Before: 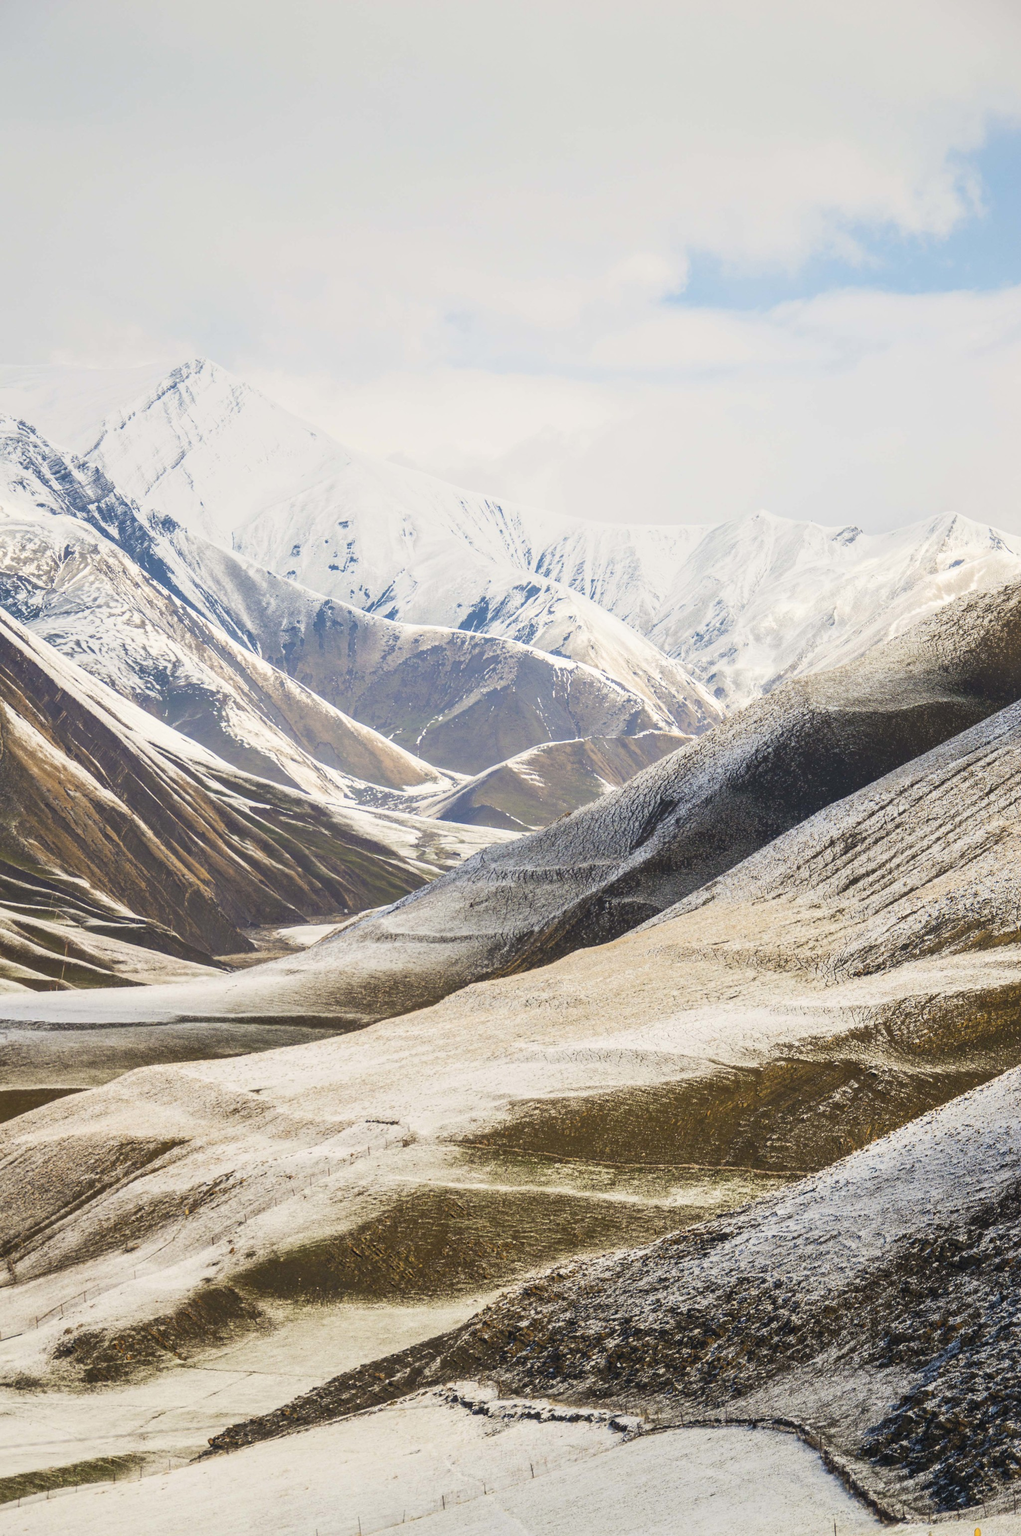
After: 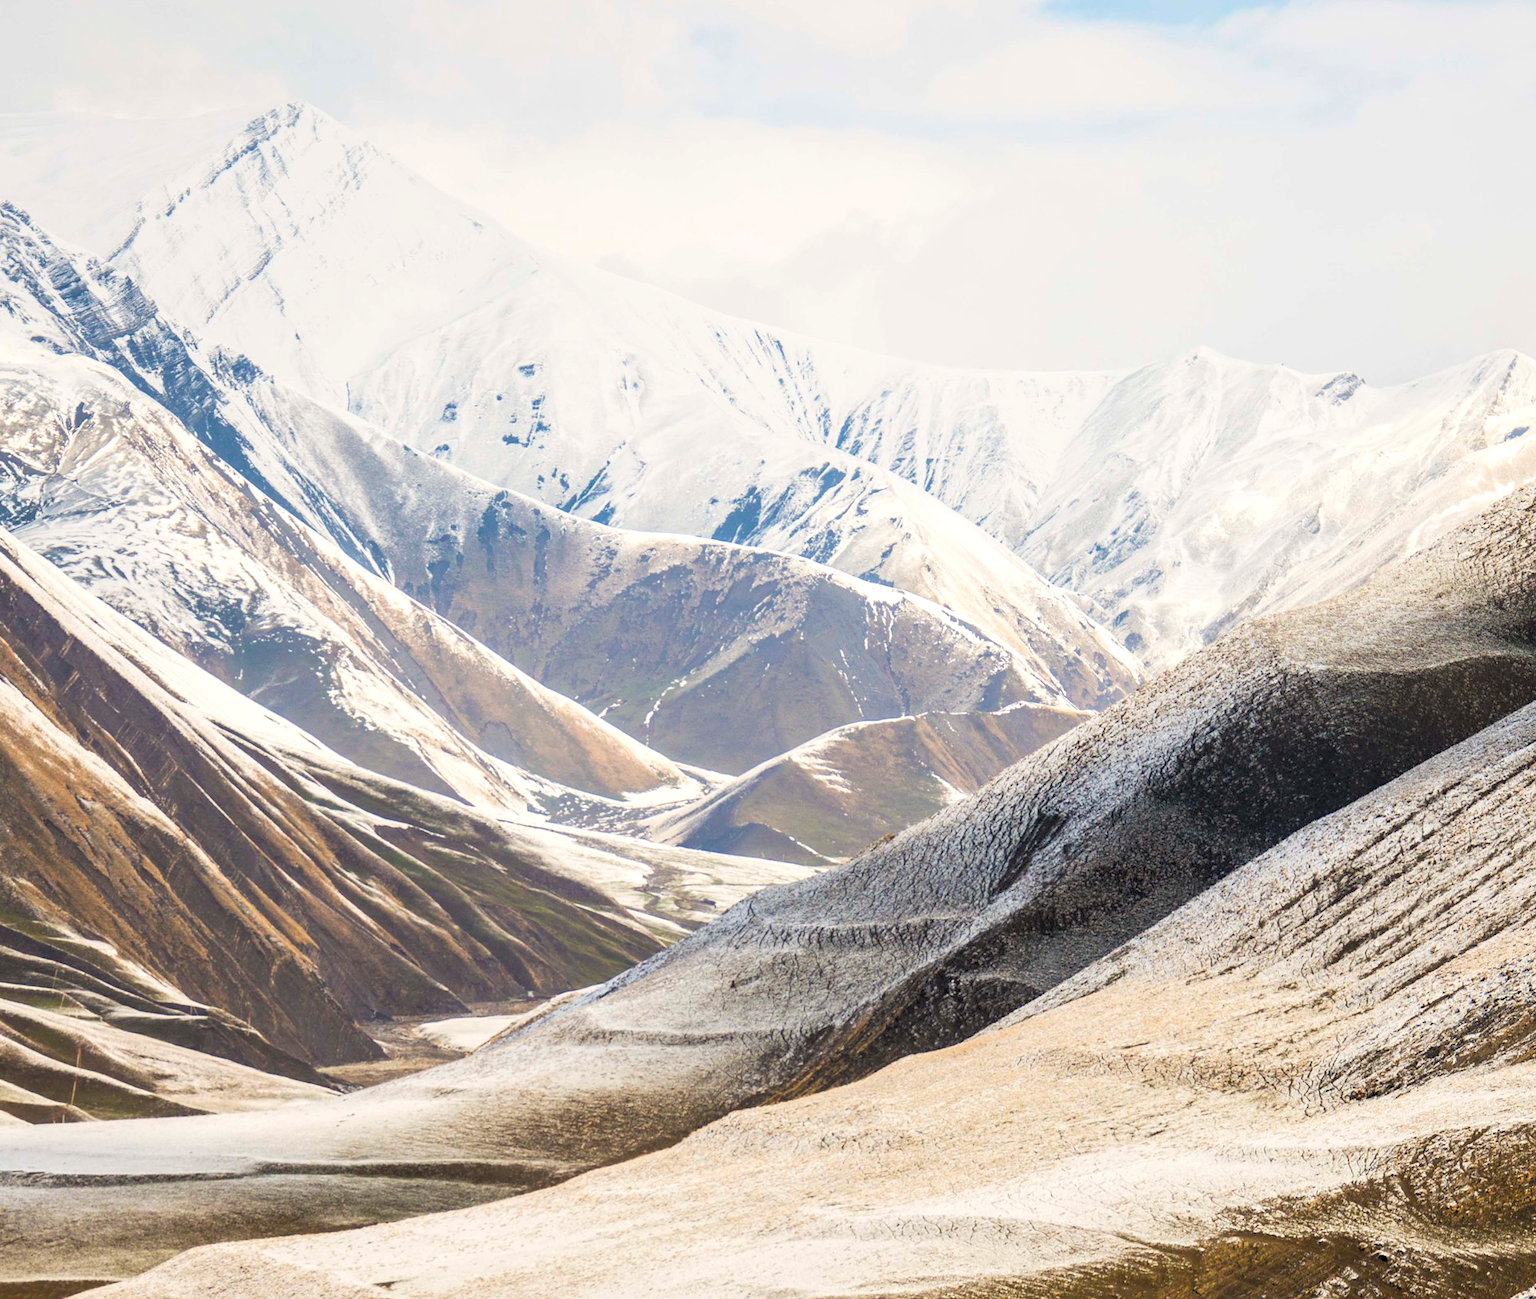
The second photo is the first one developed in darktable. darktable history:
crop: left 1.744%, top 19.225%, right 5.069%, bottom 28.357%
rgb levels: levels [[0.013, 0.434, 0.89], [0, 0.5, 1], [0, 0.5, 1]]
